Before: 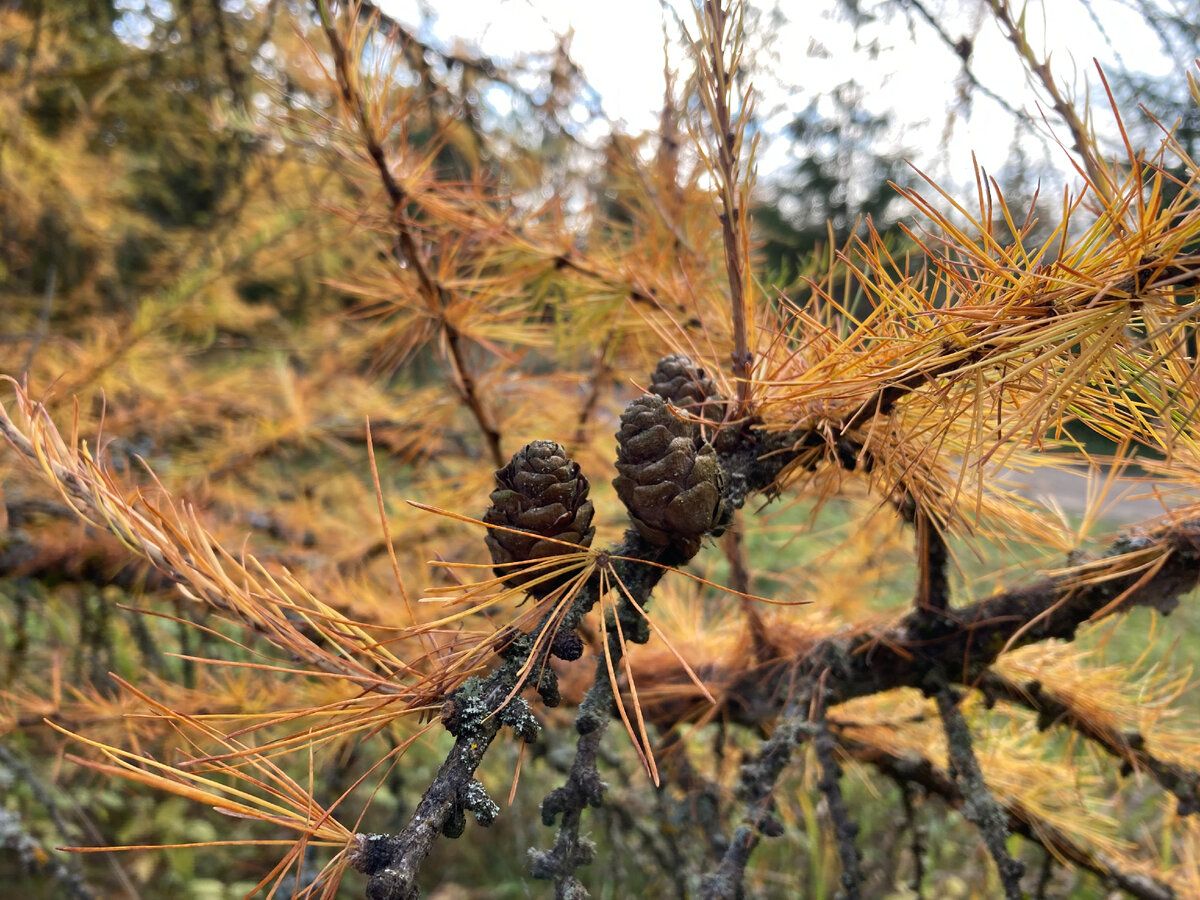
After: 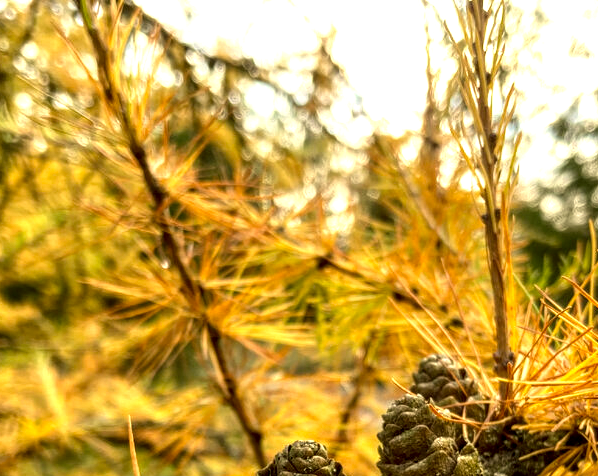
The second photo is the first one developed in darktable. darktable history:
crop: left 19.844%, right 30.284%, bottom 47.026%
exposure: black level correction 0, exposure 0.703 EV, compensate exposure bias true, compensate highlight preservation false
color correction: highlights a* 0.162, highlights b* 29.54, shadows a* -0.164, shadows b* 21.84
local contrast: detail 142%
